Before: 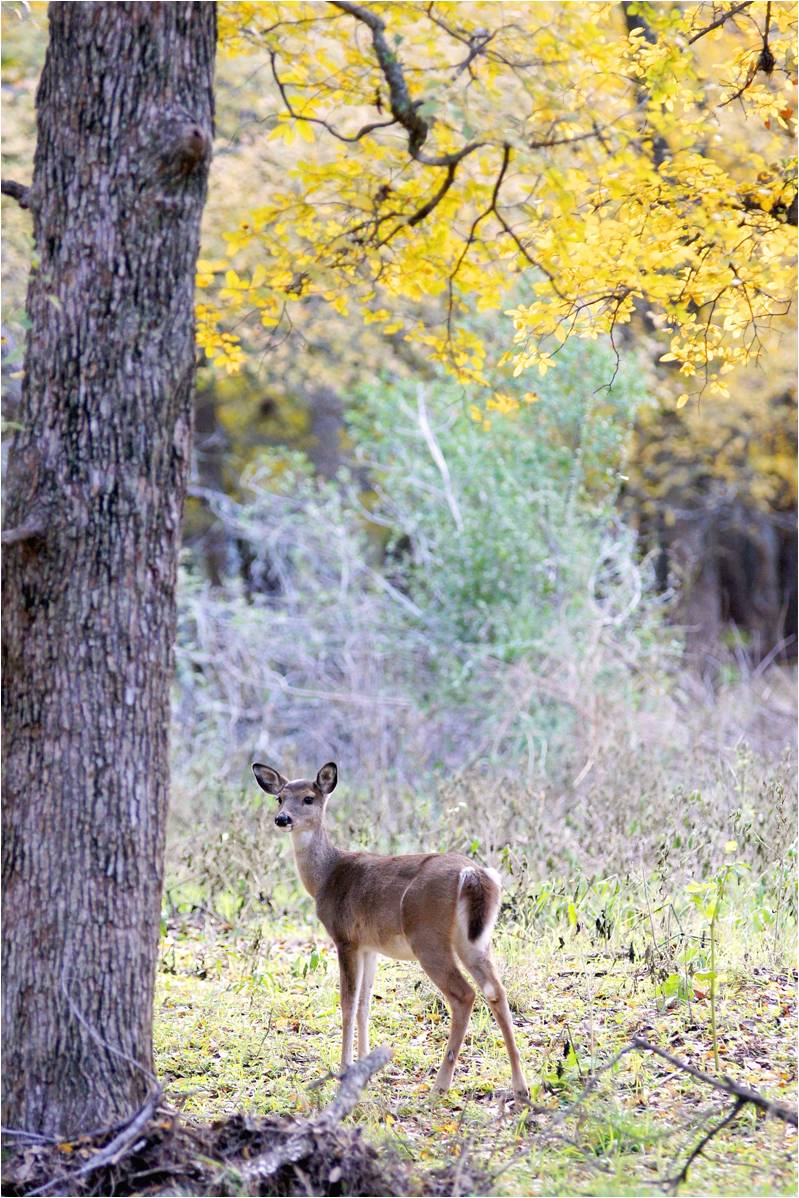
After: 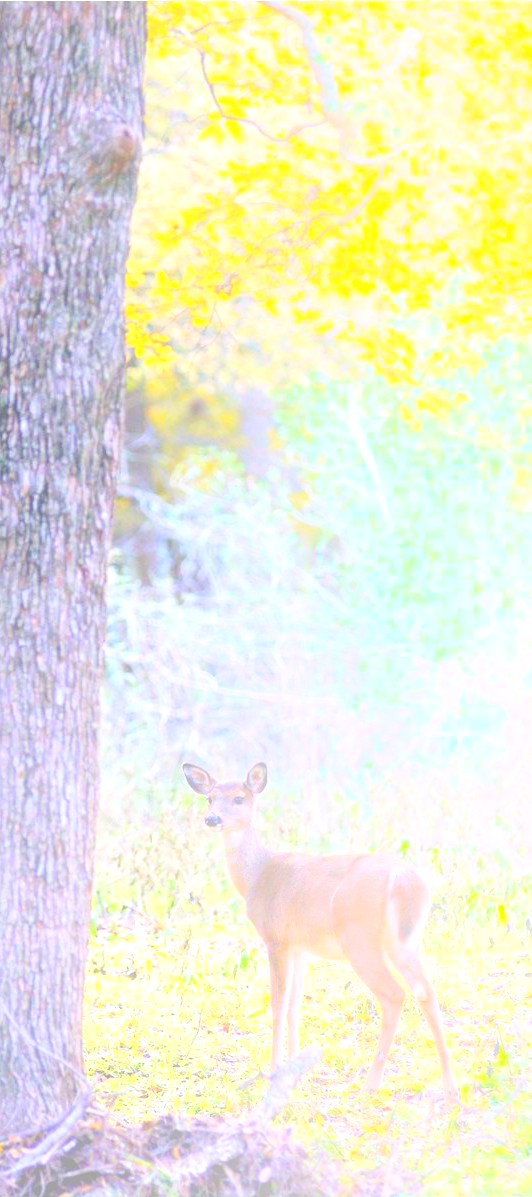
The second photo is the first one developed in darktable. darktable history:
crop and rotate: left 8.786%, right 24.548%
bloom: size 40%
exposure: exposure 0.766 EV, compensate highlight preservation false
